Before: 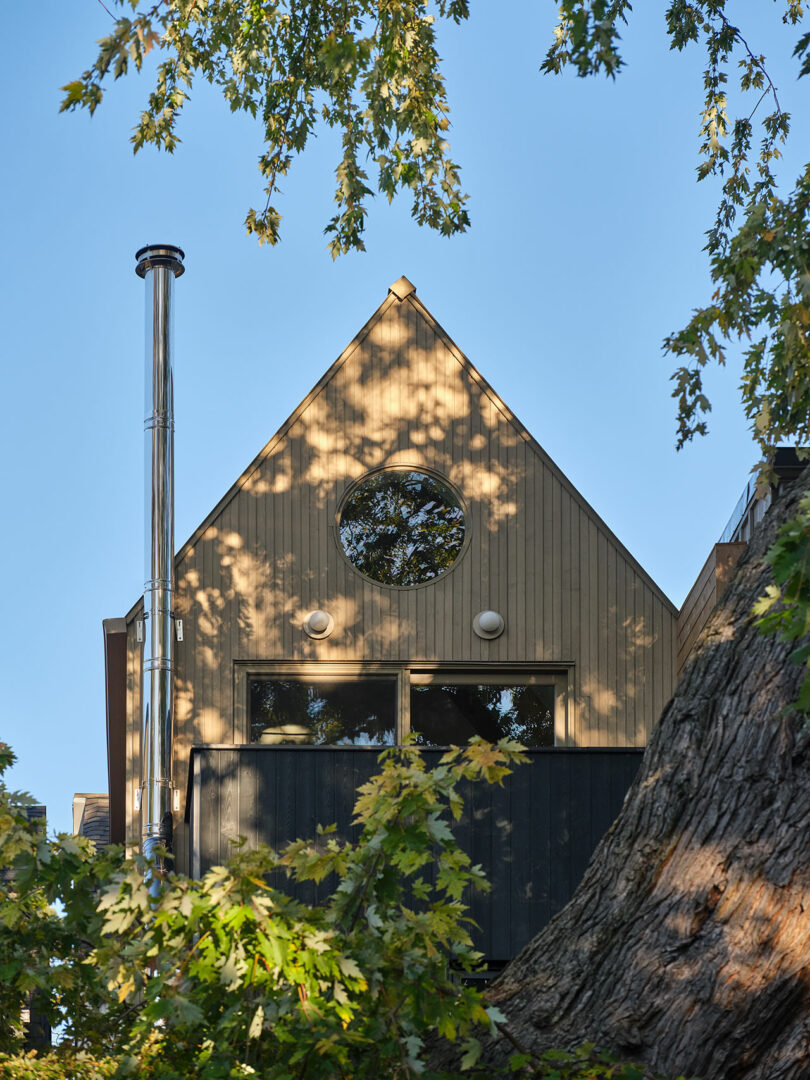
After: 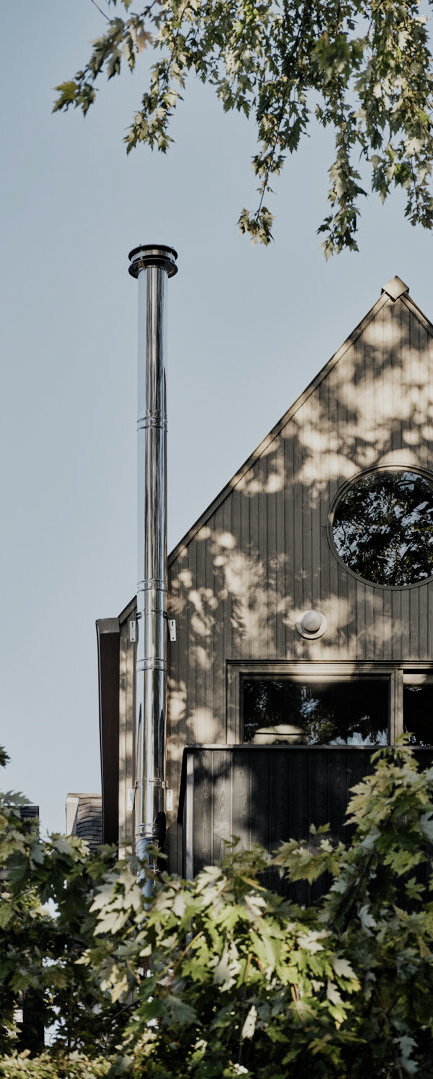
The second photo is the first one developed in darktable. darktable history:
filmic rgb: black relative exposure -5.14 EV, white relative exposure 3.99 EV, hardness 2.9, contrast 1.297, highlights saturation mix -29.62%, preserve chrominance no, color science v5 (2021), contrast in shadows safe, contrast in highlights safe
crop: left 0.972%, right 45.551%, bottom 0.088%
